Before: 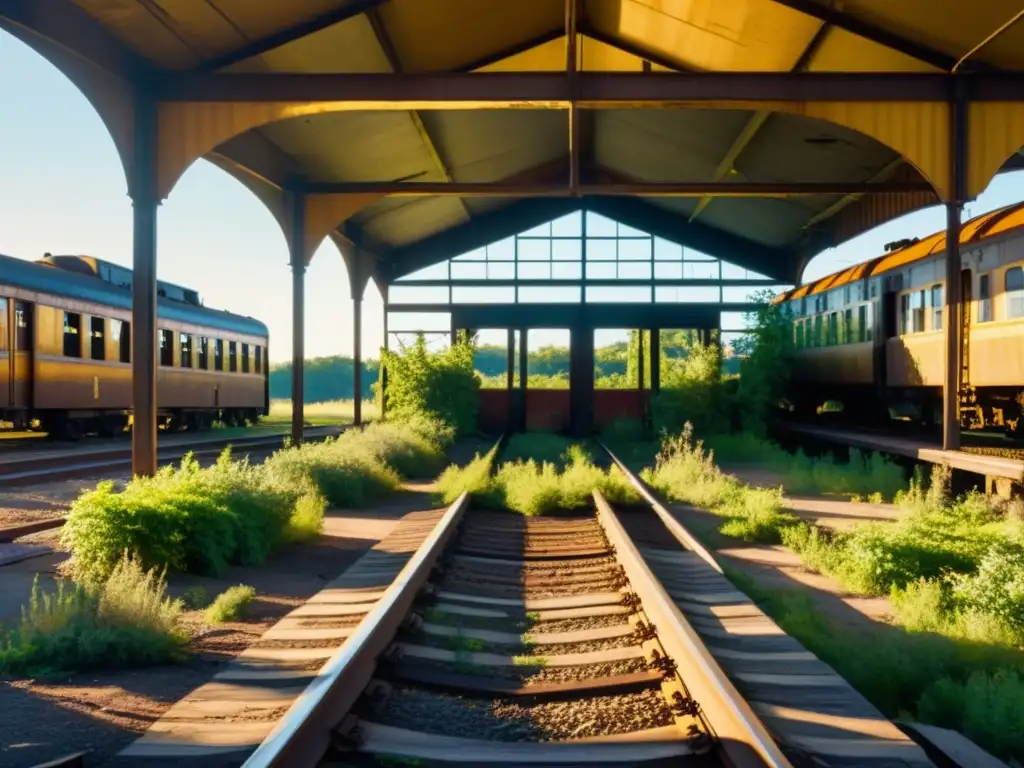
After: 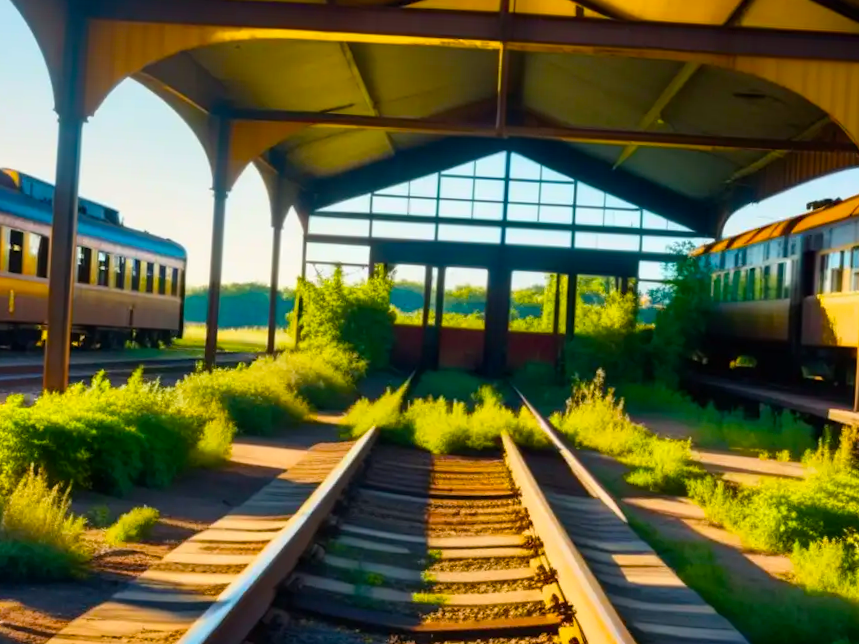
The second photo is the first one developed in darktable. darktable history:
crop and rotate: angle -3.27°, left 5.211%, top 5.211%, right 4.607%, bottom 4.607%
color balance rgb: linear chroma grading › global chroma 15%, perceptual saturation grading › global saturation 30%
